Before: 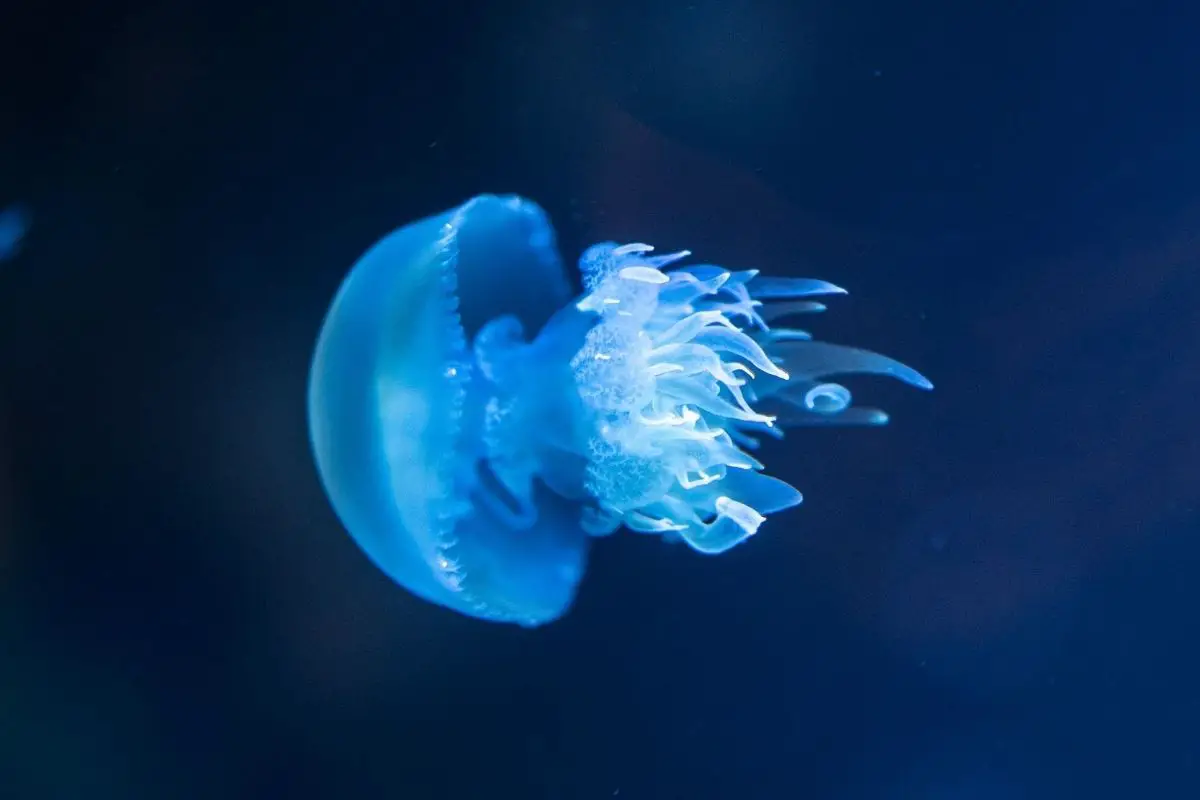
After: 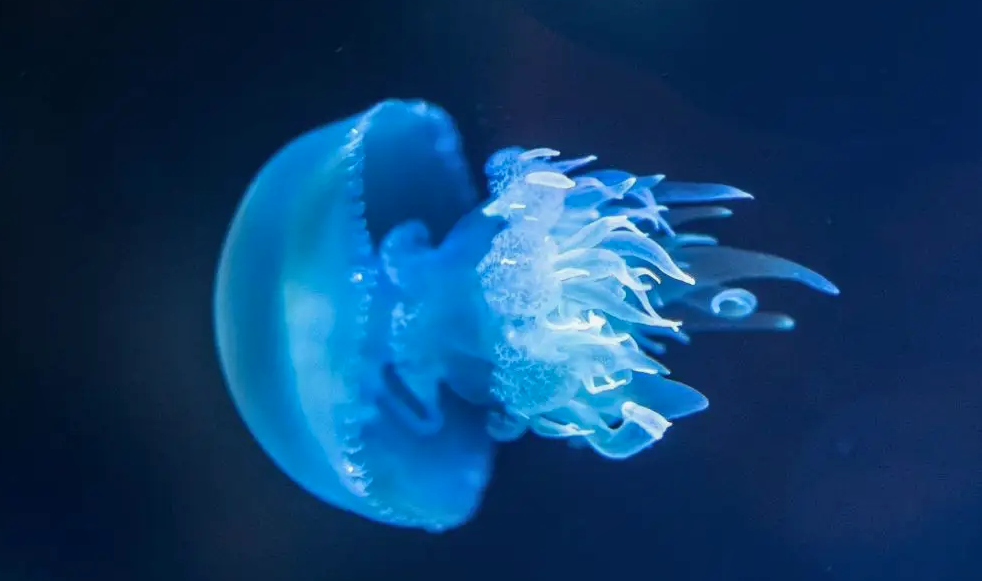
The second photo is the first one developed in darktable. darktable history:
local contrast: detail 109%
crop: left 7.889%, top 11.966%, right 10.245%, bottom 15.388%
